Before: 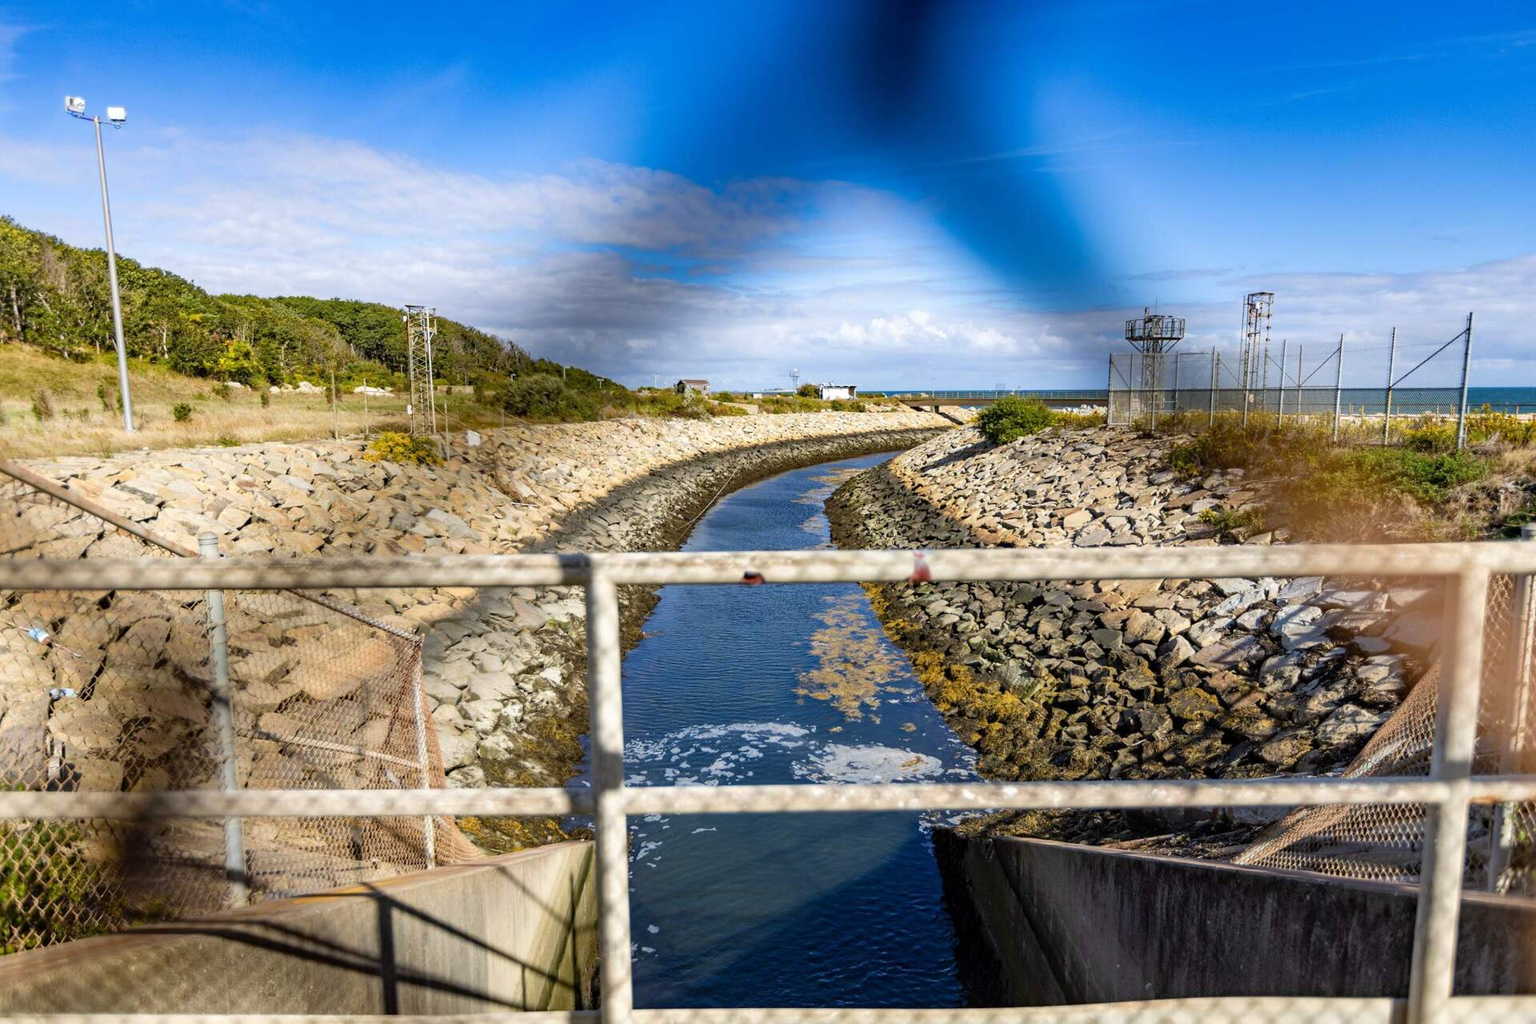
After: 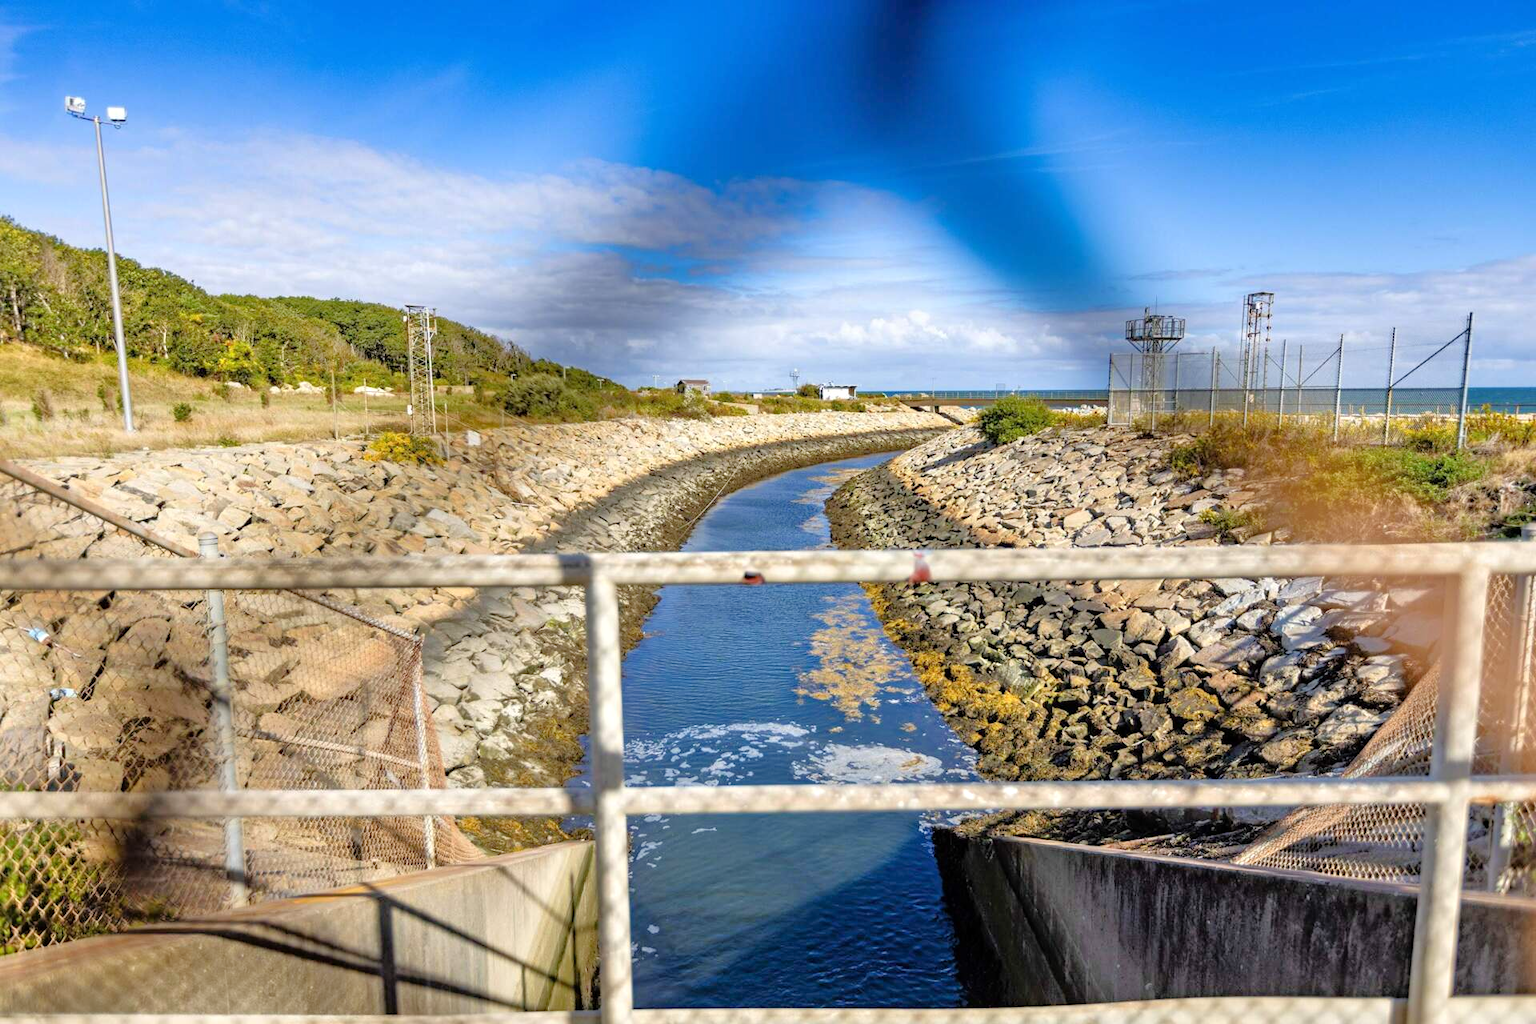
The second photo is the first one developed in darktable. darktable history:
exposure: compensate highlight preservation false
tone equalizer: -7 EV 0.15 EV, -6 EV 0.6 EV, -5 EV 1.15 EV, -4 EV 1.33 EV, -3 EV 1.15 EV, -2 EV 0.6 EV, -1 EV 0.15 EV, mask exposure compensation -0.5 EV
